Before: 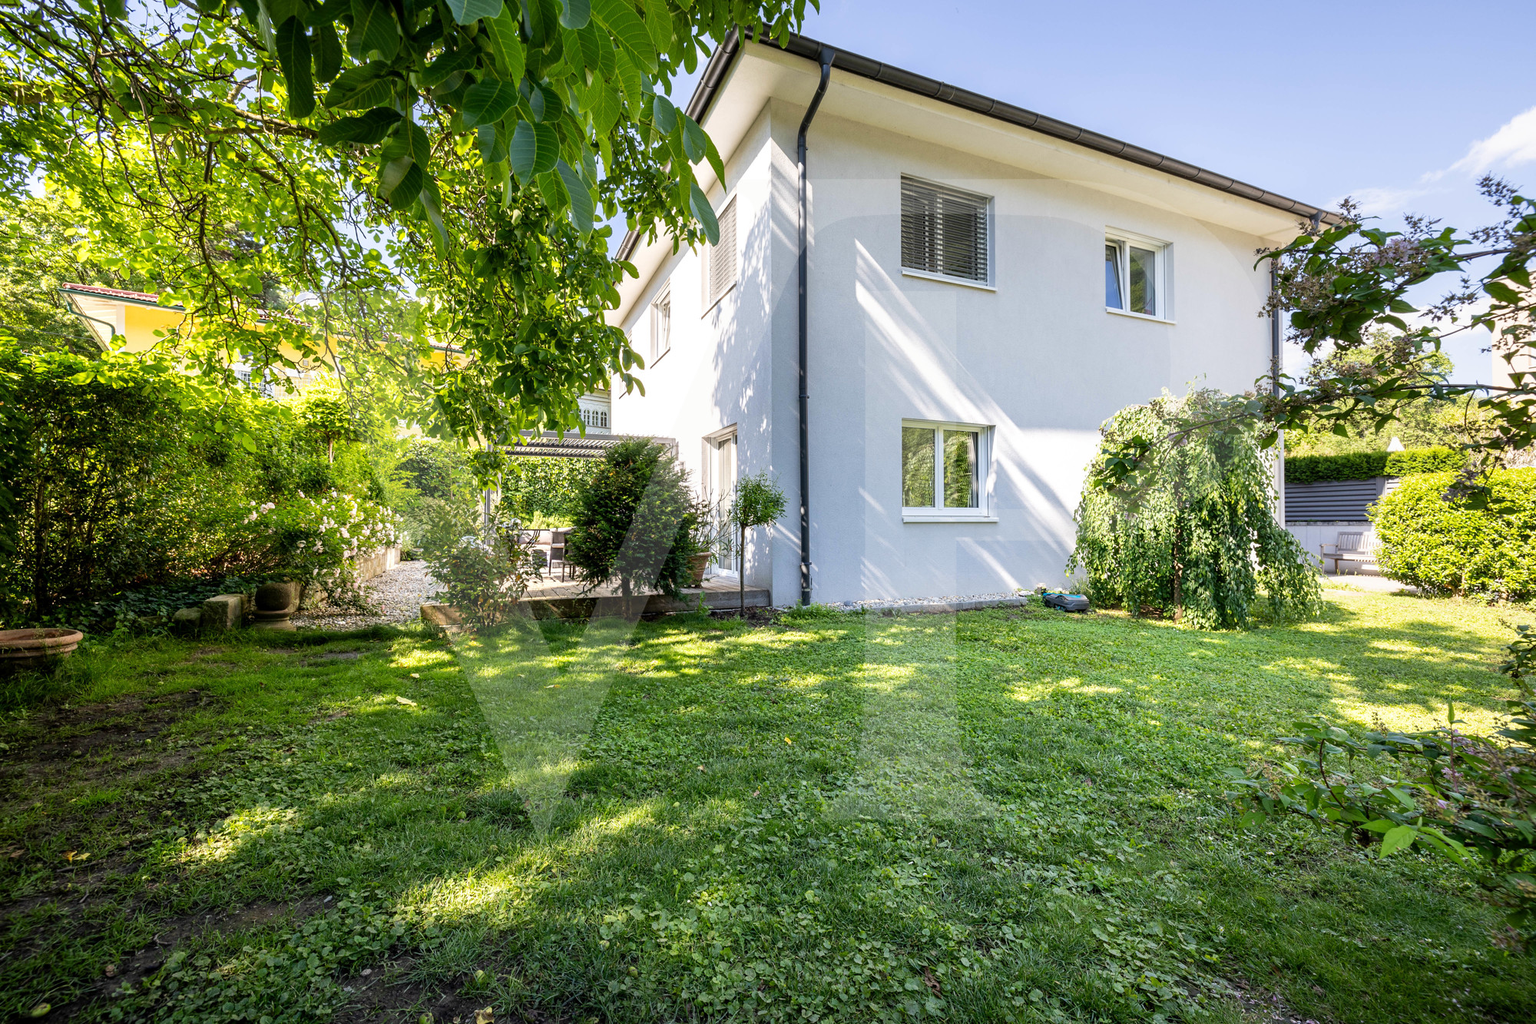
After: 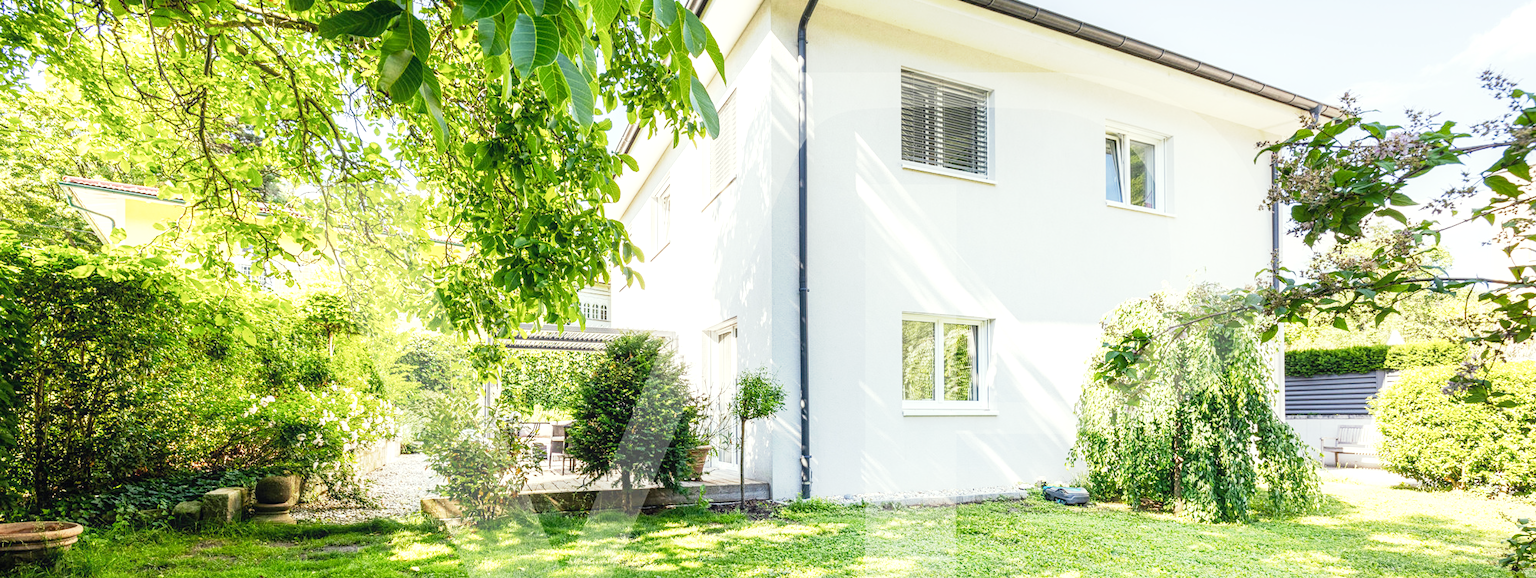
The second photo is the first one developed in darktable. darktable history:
crop and rotate: top 10.498%, bottom 33.004%
exposure: black level correction 0, exposure 1 EV, compensate exposure bias true, compensate highlight preservation false
color balance rgb: shadows lift › chroma 2.027%, shadows lift › hue 247.67°, highlights gain › chroma 1.003%, highlights gain › hue 60.07°, perceptual saturation grading › global saturation -2.27%, perceptual saturation grading › highlights -6.889%, perceptual saturation grading › mid-tones 7.75%, perceptual saturation grading › shadows 2.829%, global vibrance 9.873%
local contrast: on, module defaults
color correction: highlights a* -2.54, highlights b* 2.62
contrast equalizer: octaves 7, y [[0.5, 0.488, 0.462, 0.461, 0.491, 0.5], [0.5 ×6], [0.5 ×6], [0 ×6], [0 ×6]]
base curve: curves: ch0 [(0, 0) (0.088, 0.125) (0.176, 0.251) (0.354, 0.501) (0.613, 0.749) (1, 0.877)], preserve colors none
